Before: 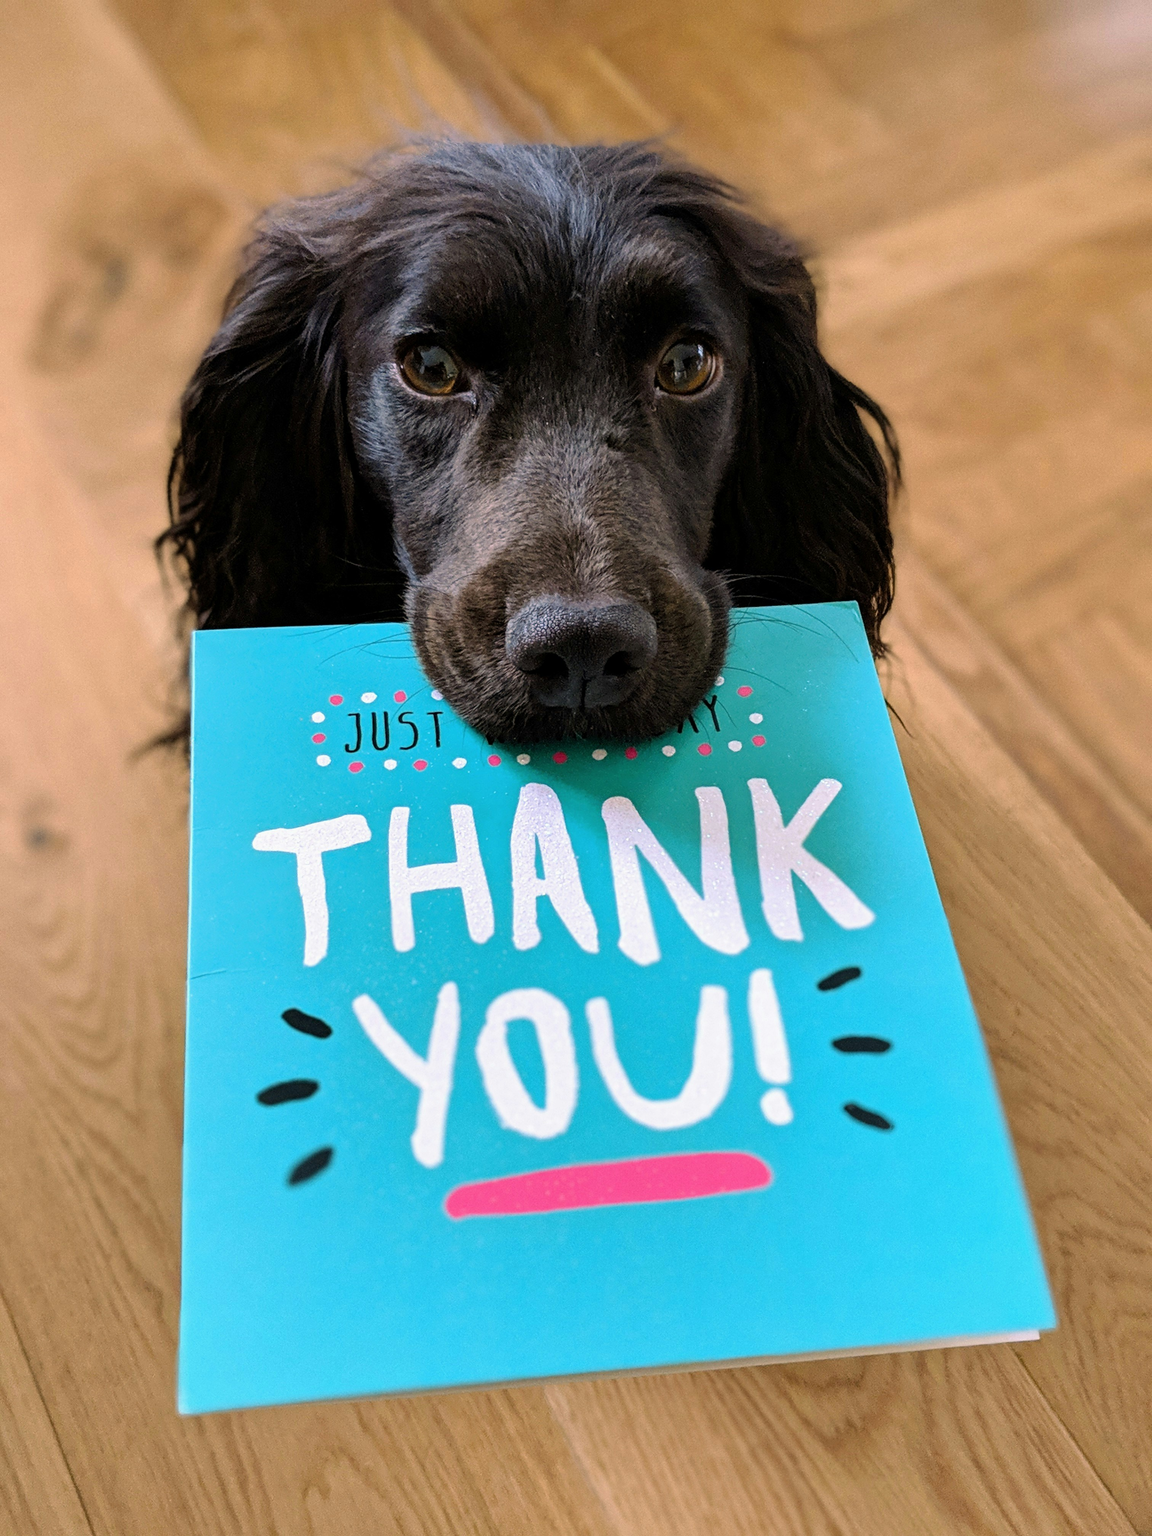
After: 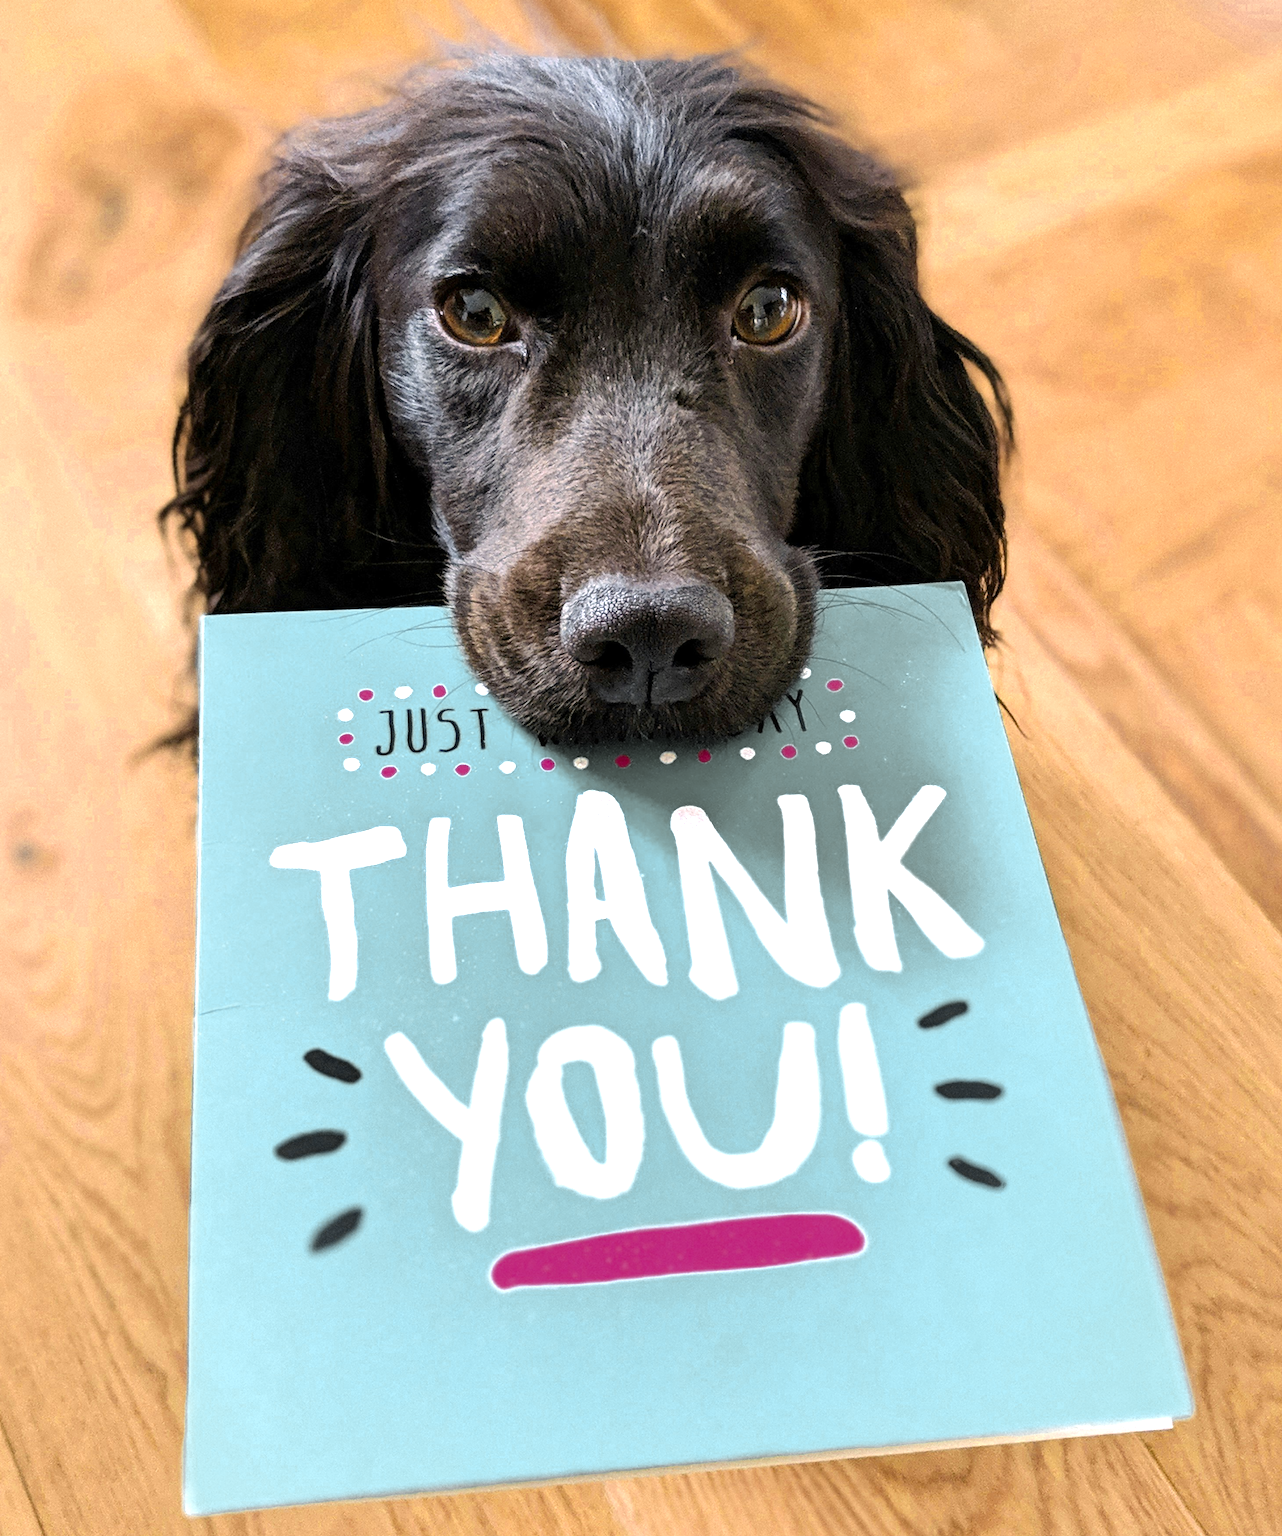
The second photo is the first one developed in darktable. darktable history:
crop: left 1.507%, top 6.147%, right 1.379%, bottom 6.637%
exposure: exposure 1.2 EV, compensate highlight preservation false
color zones: curves: ch0 [(0.035, 0.242) (0.25, 0.5) (0.384, 0.214) (0.488, 0.255) (0.75, 0.5)]; ch1 [(0.063, 0.379) (0.25, 0.5) (0.354, 0.201) (0.489, 0.085) (0.729, 0.271)]; ch2 [(0.25, 0.5) (0.38, 0.517) (0.442, 0.51) (0.735, 0.456)]
